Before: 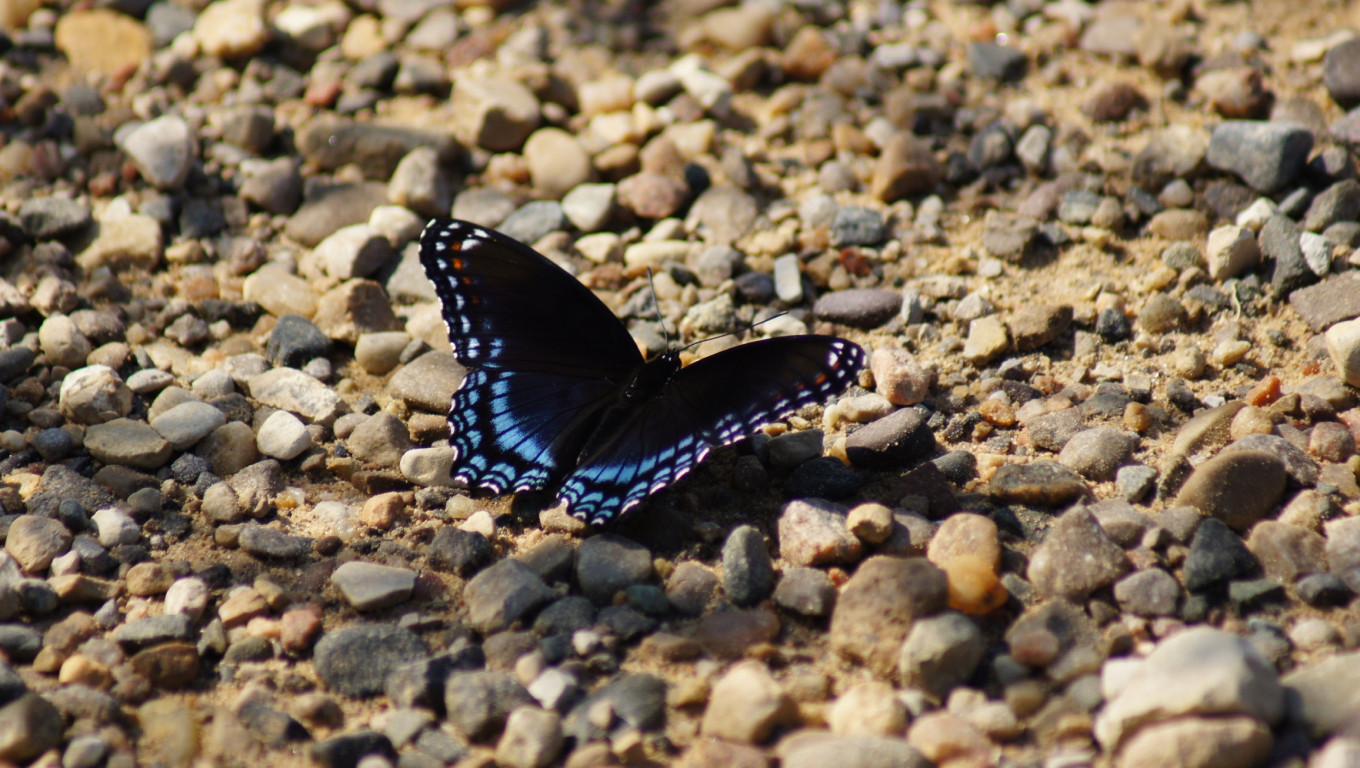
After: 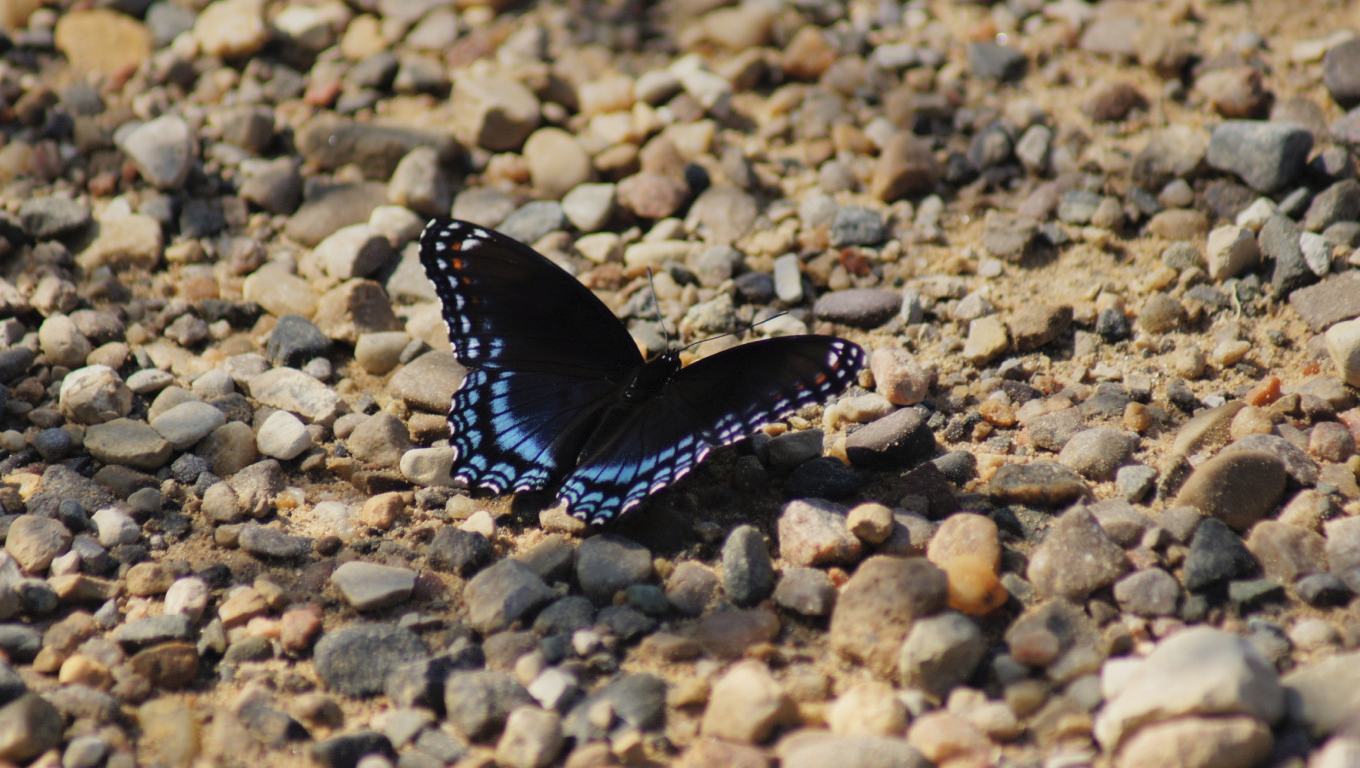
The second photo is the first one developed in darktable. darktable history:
contrast brightness saturation: brightness 0.13
graduated density: rotation 5.63°, offset 76.9
